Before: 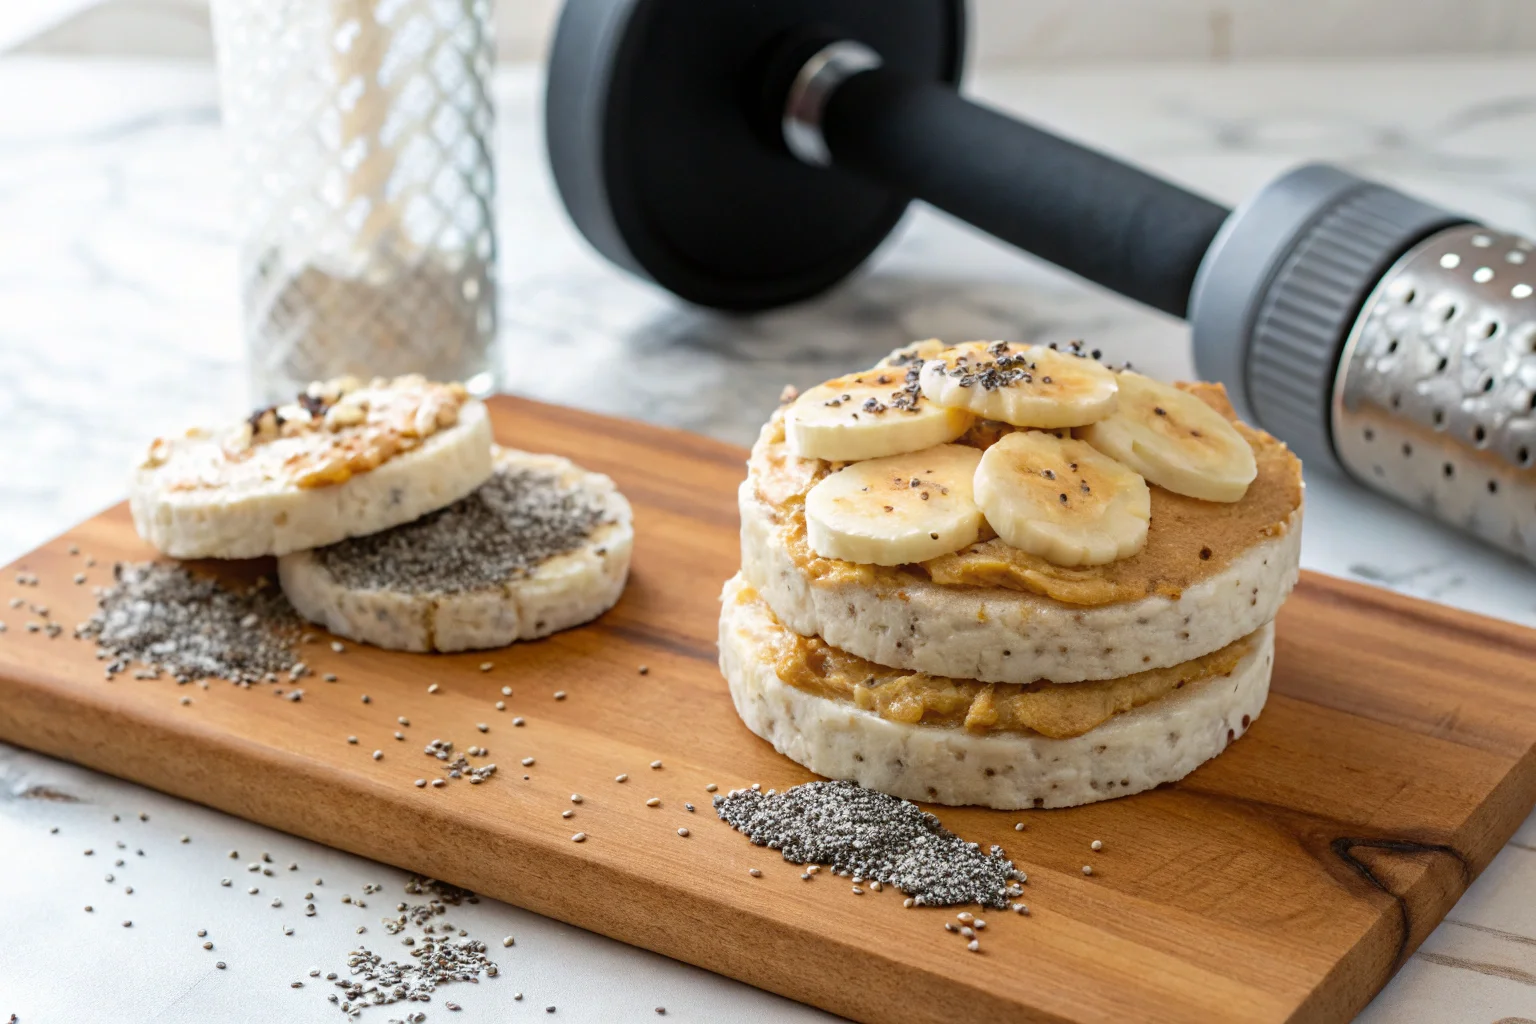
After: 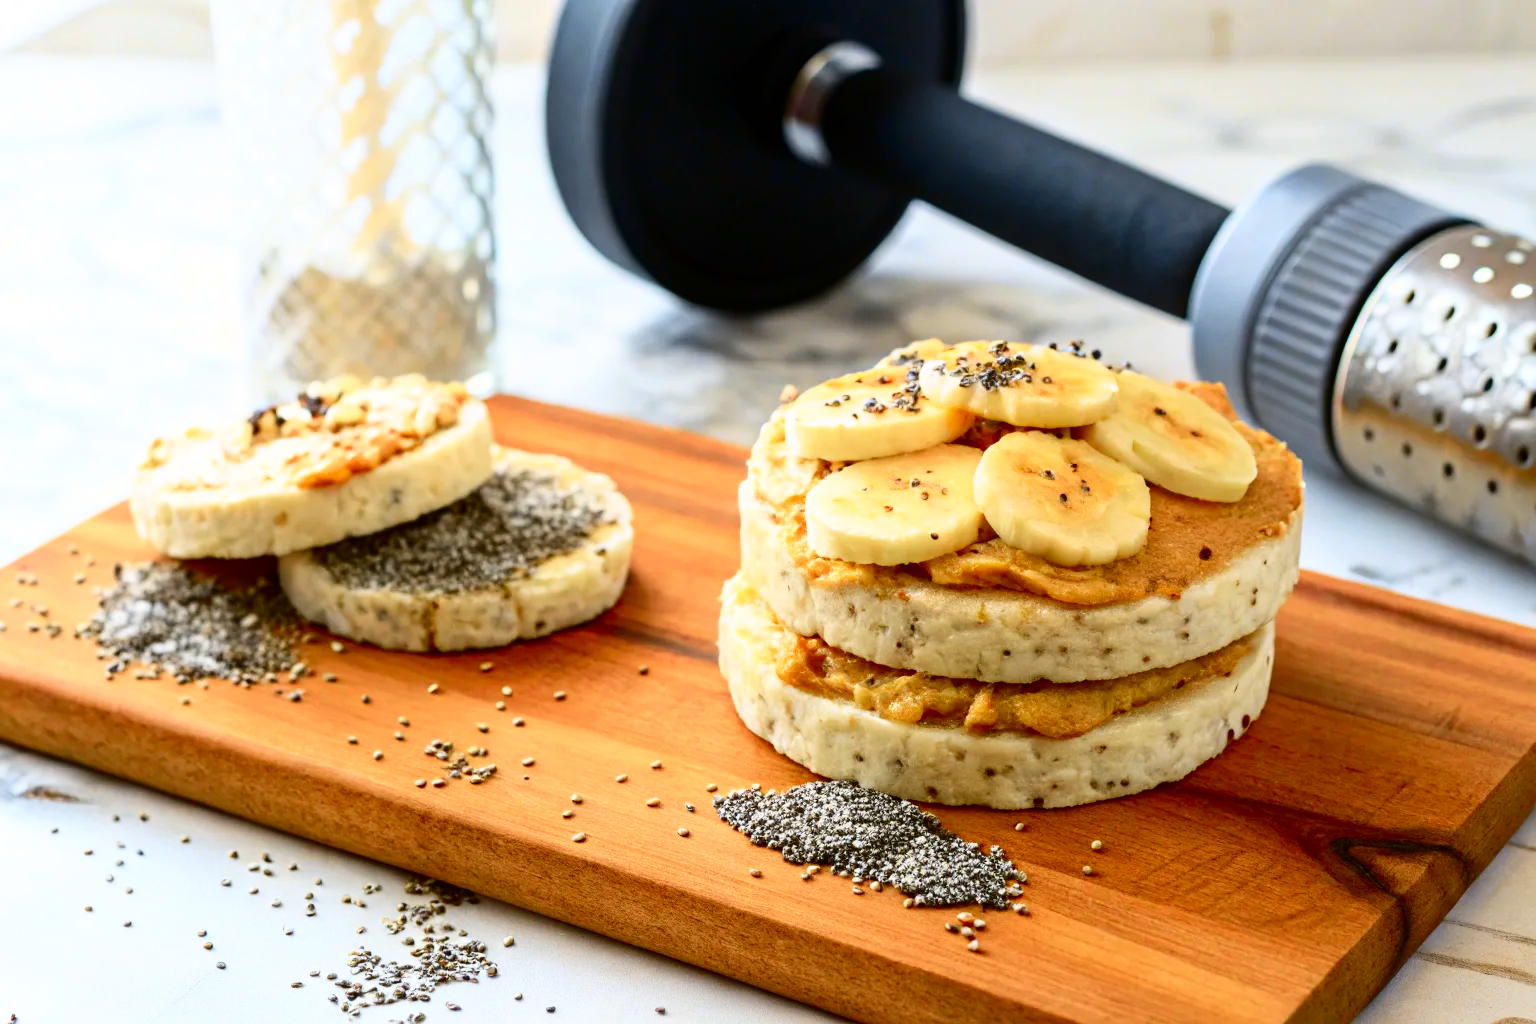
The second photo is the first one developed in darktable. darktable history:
exposure: compensate highlight preservation false
tone curve: curves: ch0 [(0, 0) (0.074, 0.04) (0.157, 0.1) (0.472, 0.515) (0.635, 0.731) (0.768, 0.878) (0.899, 0.969) (1, 1)]; ch1 [(0, 0) (0.08, 0.08) (0.3, 0.3) (0.5, 0.5) (0.539, 0.558) (0.586, 0.658) (0.69, 0.787) (0.92, 0.92) (1, 1)]; ch2 [(0, 0) (0.08, 0.08) (0.3, 0.3) (0.5, 0.5) (0.543, 0.597) (0.597, 0.679) (0.92, 0.92) (1, 1)], color space Lab, independent channels, preserve colors none
